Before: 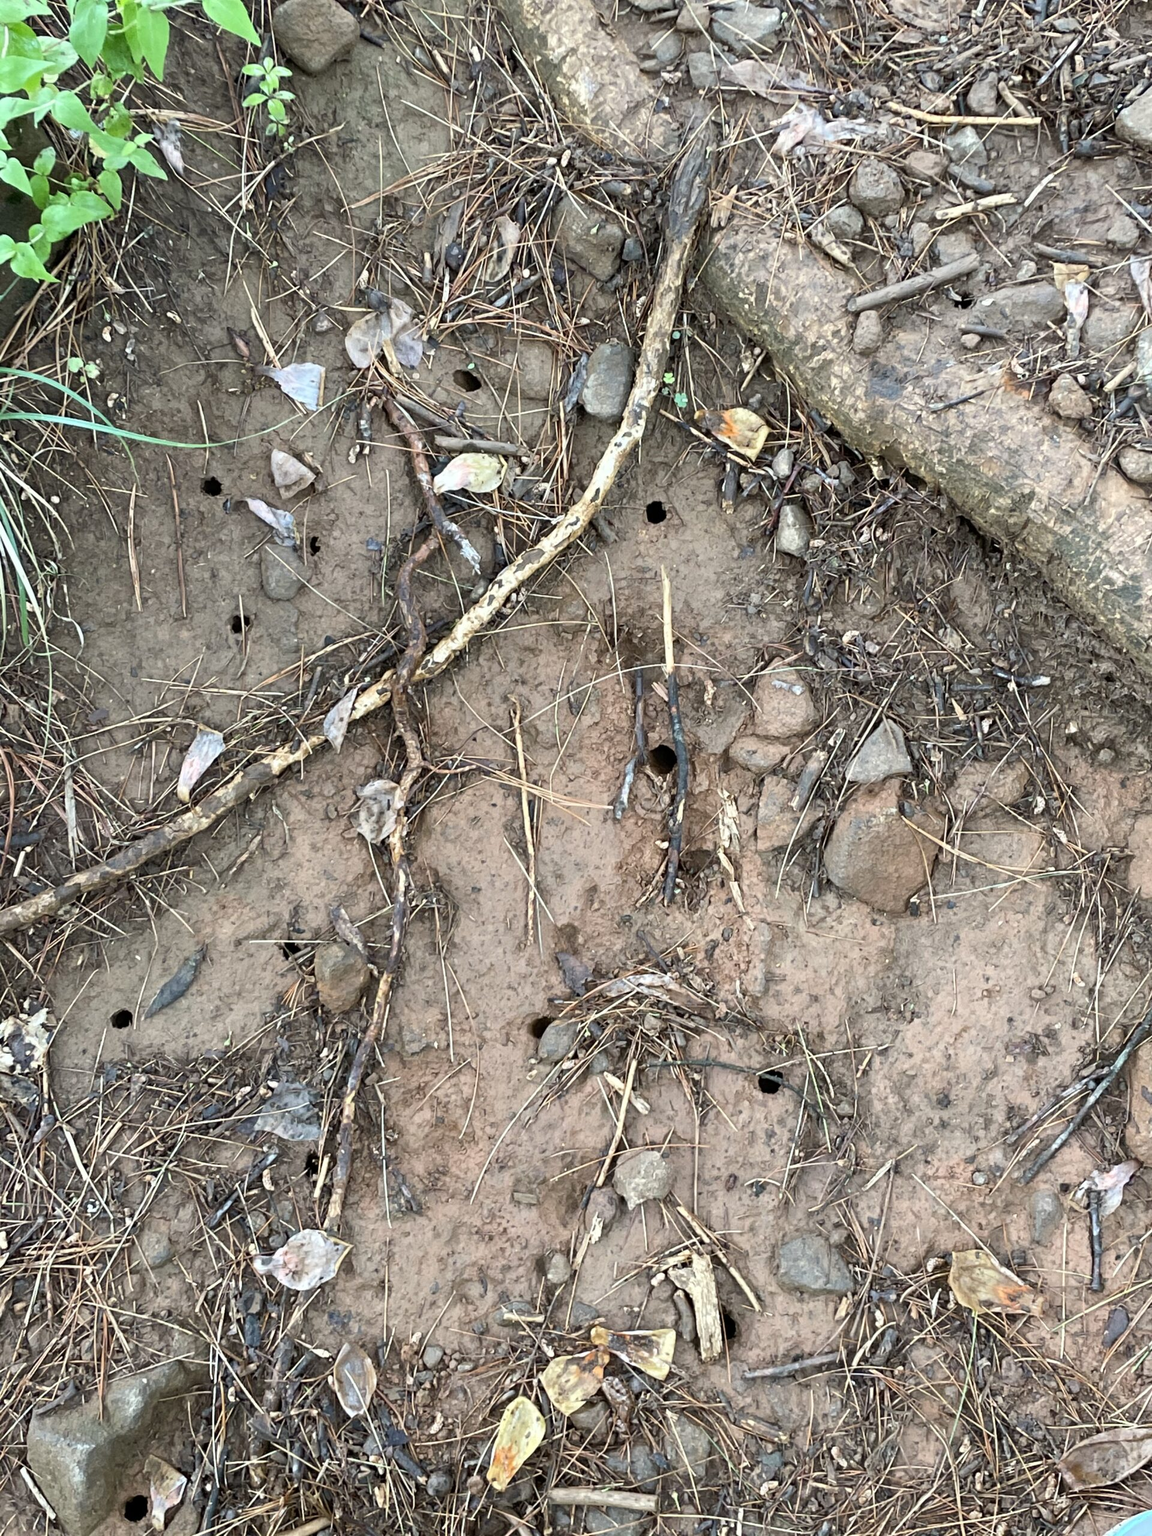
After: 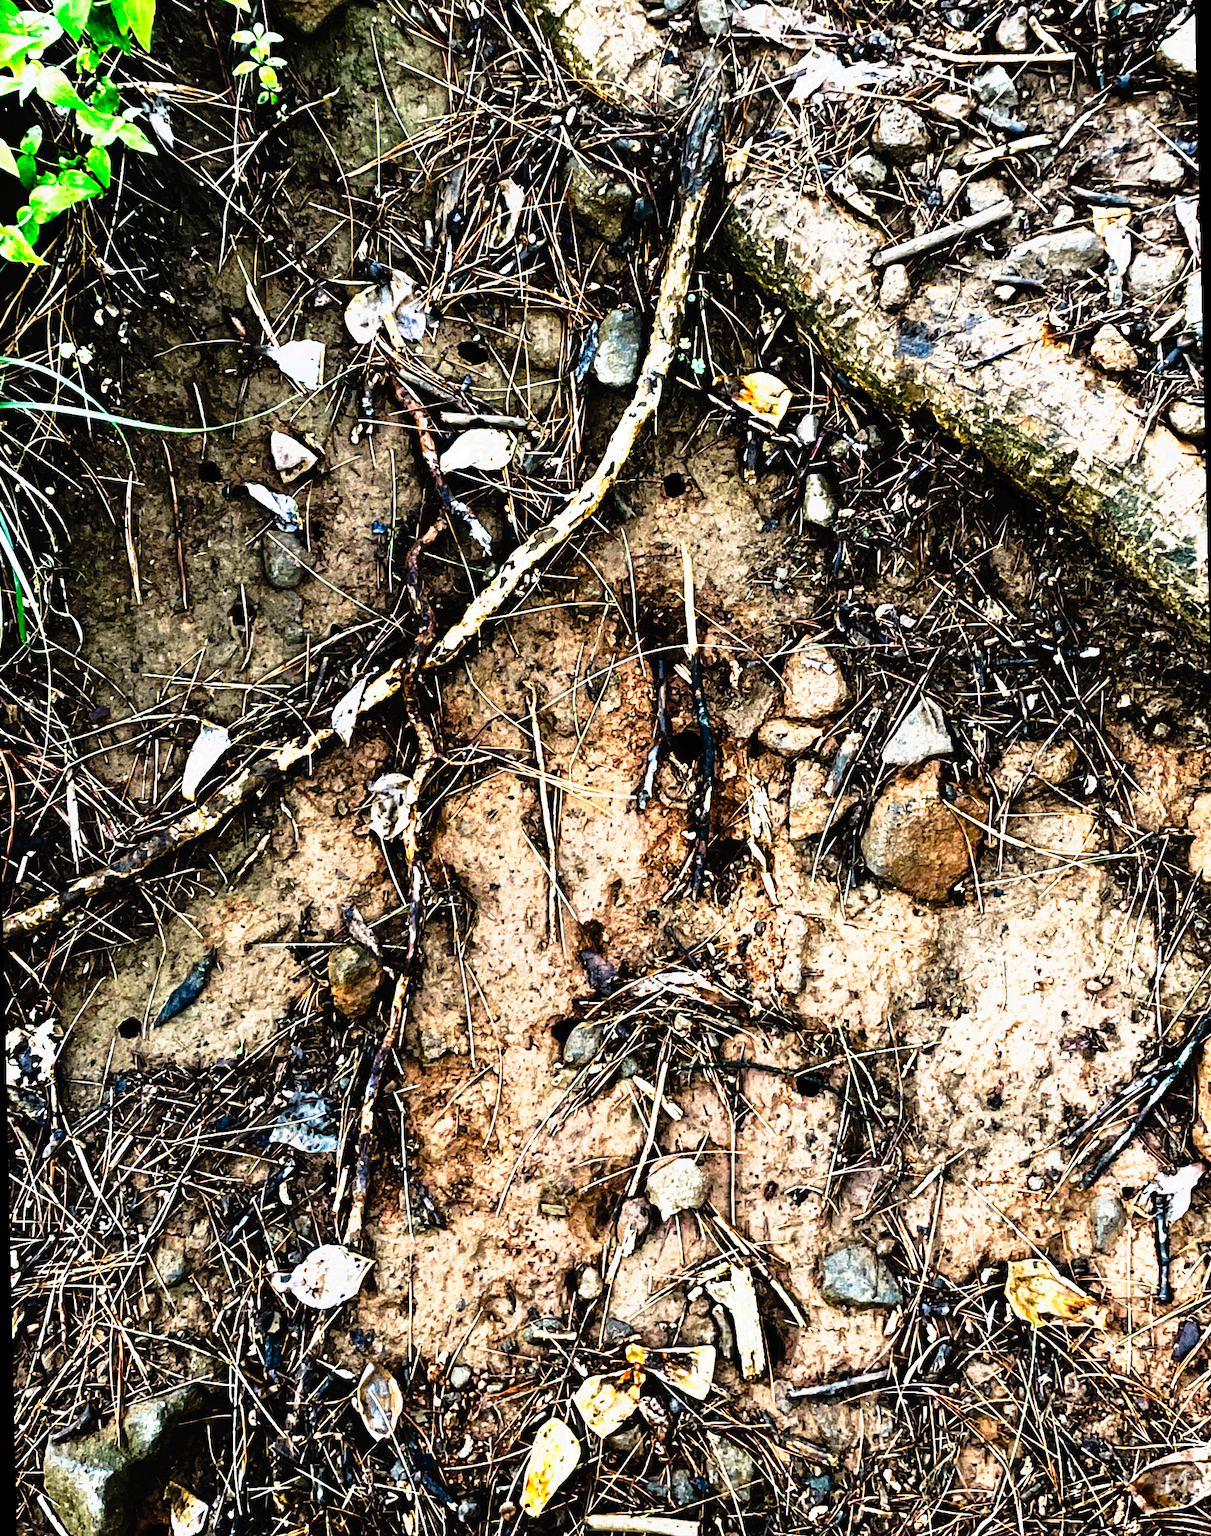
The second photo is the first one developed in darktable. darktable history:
grain: coarseness 0.09 ISO
rotate and perspective: rotation -1.32°, lens shift (horizontal) -0.031, crop left 0.015, crop right 0.985, crop top 0.047, crop bottom 0.982
tone curve: curves: ch0 [(0, 0) (0.003, 0.005) (0.011, 0.005) (0.025, 0.006) (0.044, 0.008) (0.069, 0.01) (0.1, 0.012) (0.136, 0.015) (0.177, 0.019) (0.224, 0.017) (0.277, 0.015) (0.335, 0.018) (0.399, 0.043) (0.468, 0.118) (0.543, 0.349) (0.623, 0.591) (0.709, 0.88) (0.801, 0.983) (0.898, 0.973) (1, 1)], preserve colors none
